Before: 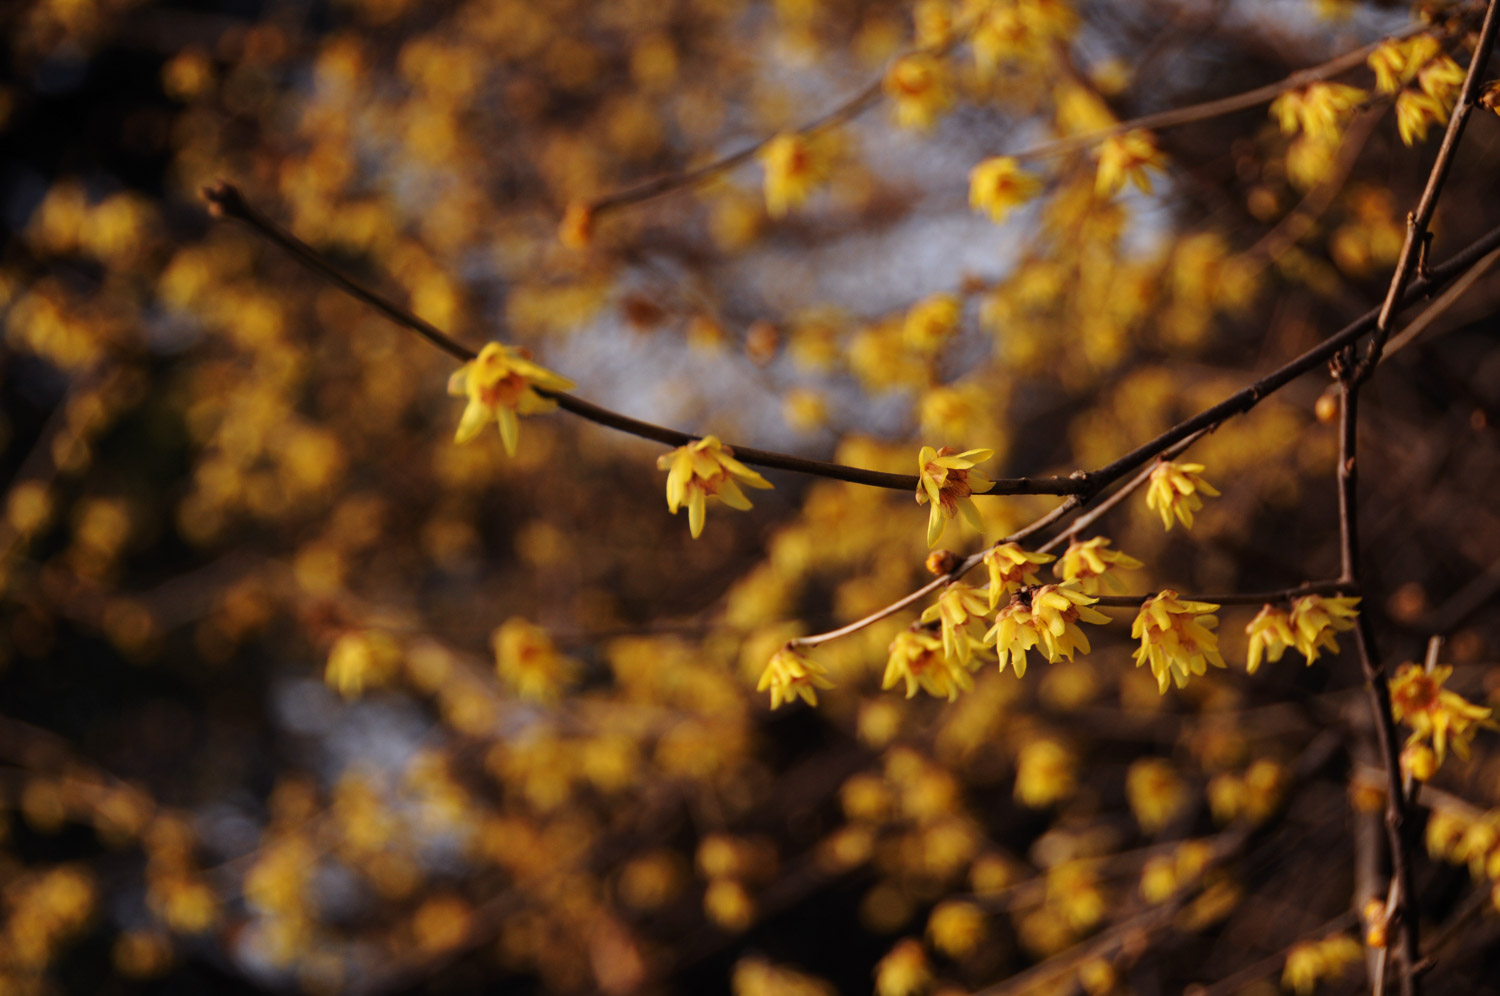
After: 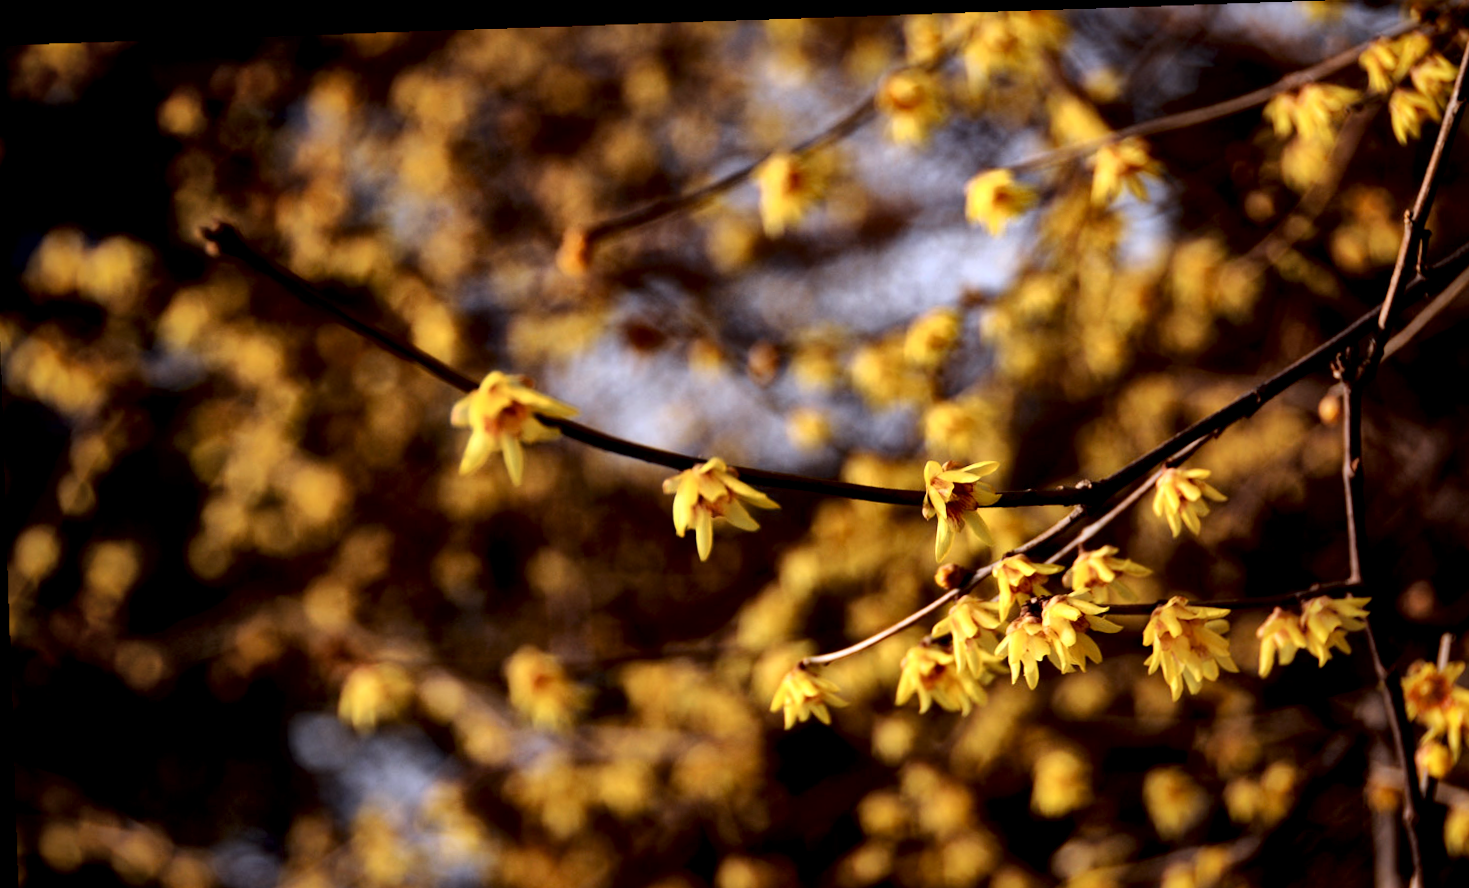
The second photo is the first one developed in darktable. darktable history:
crop and rotate: angle 0.2°, left 0.275%, right 3.127%, bottom 14.18%
local contrast: mode bilateral grid, contrast 70, coarseness 75, detail 180%, midtone range 0.2
tone equalizer: -8 EV -0.417 EV, -7 EV -0.389 EV, -6 EV -0.333 EV, -5 EV -0.222 EV, -3 EV 0.222 EV, -2 EV 0.333 EV, -1 EV 0.389 EV, +0 EV 0.417 EV, edges refinement/feathering 500, mask exposure compensation -1.57 EV, preserve details no
rotate and perspective: rotation -1.75°, automatic cropping off
exposure: black level correction 0.009, compensate highlight preservation false
color calibration: illuminant as shot in camera, x 0.358, y 0.373, temperature 4628.91 K
